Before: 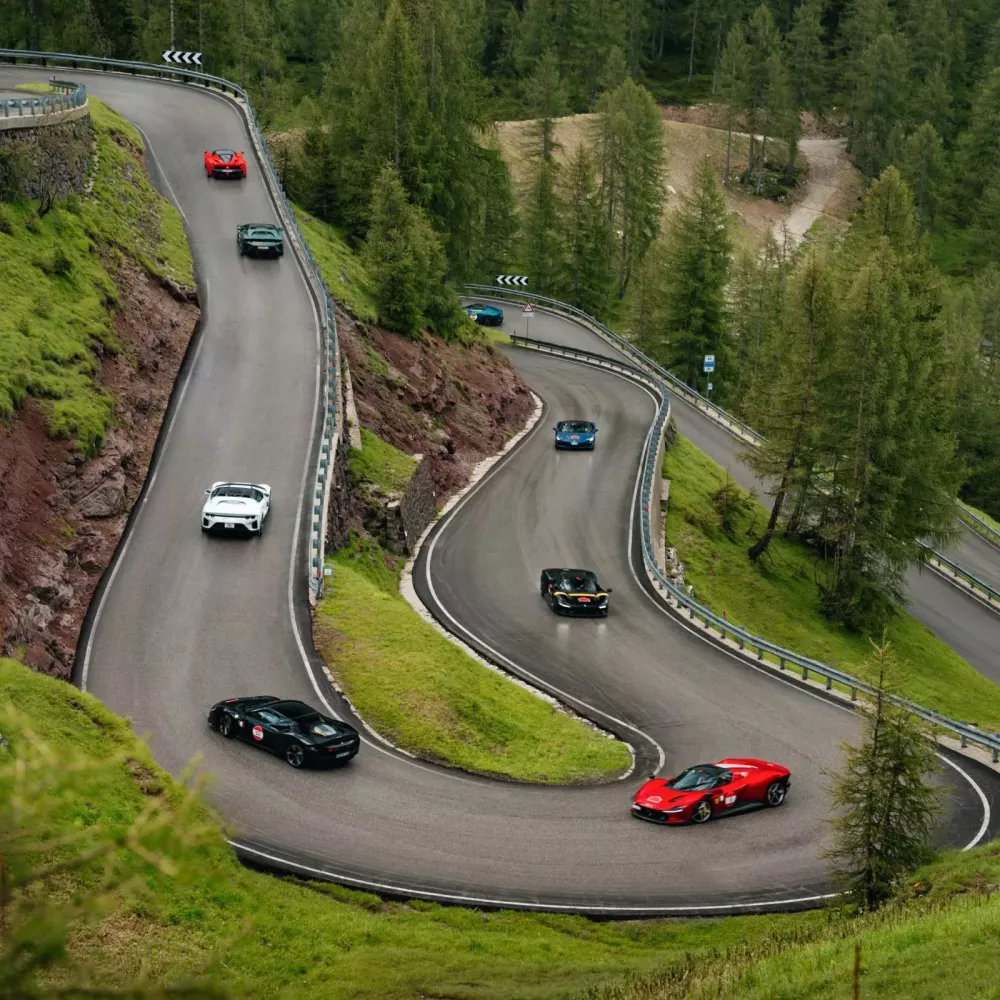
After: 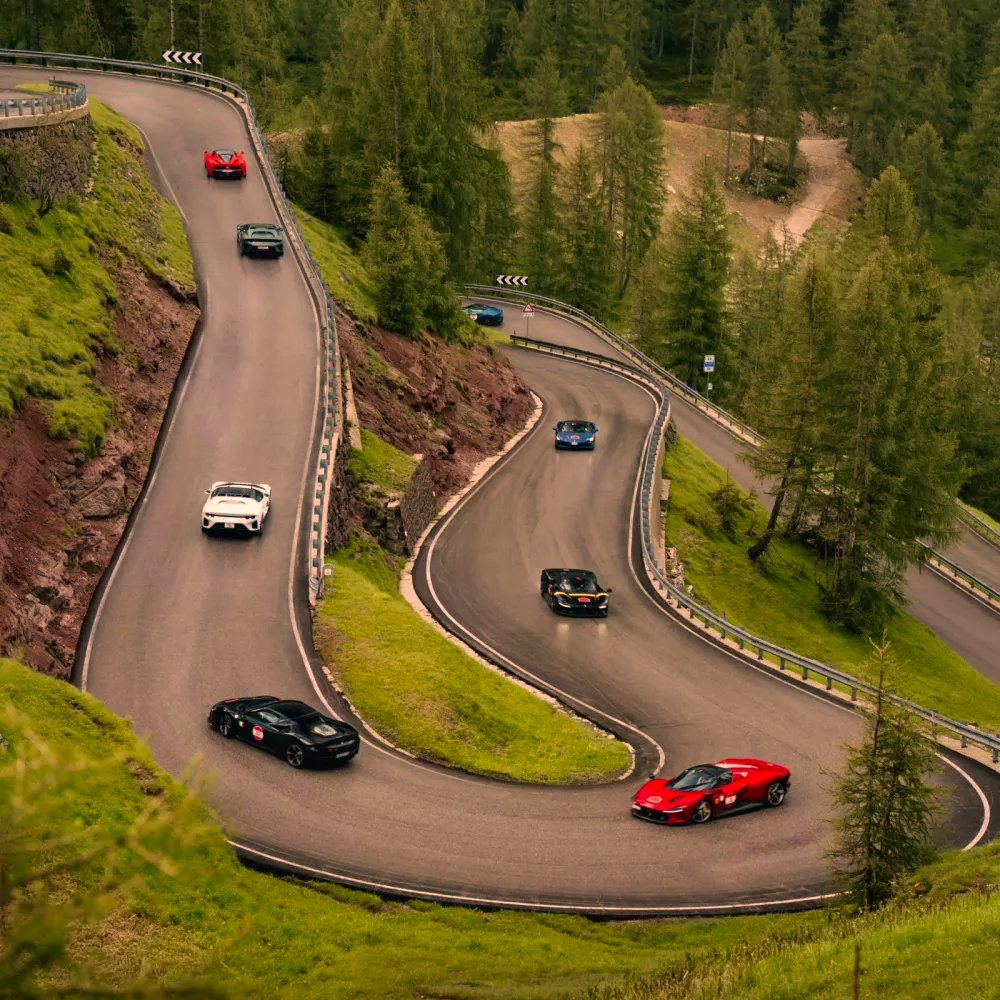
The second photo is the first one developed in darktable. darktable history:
color correction: highlights a* 17.88, highlights b* 18.79
velvia: on, module defaults
tone equalizer: on, module defaults
